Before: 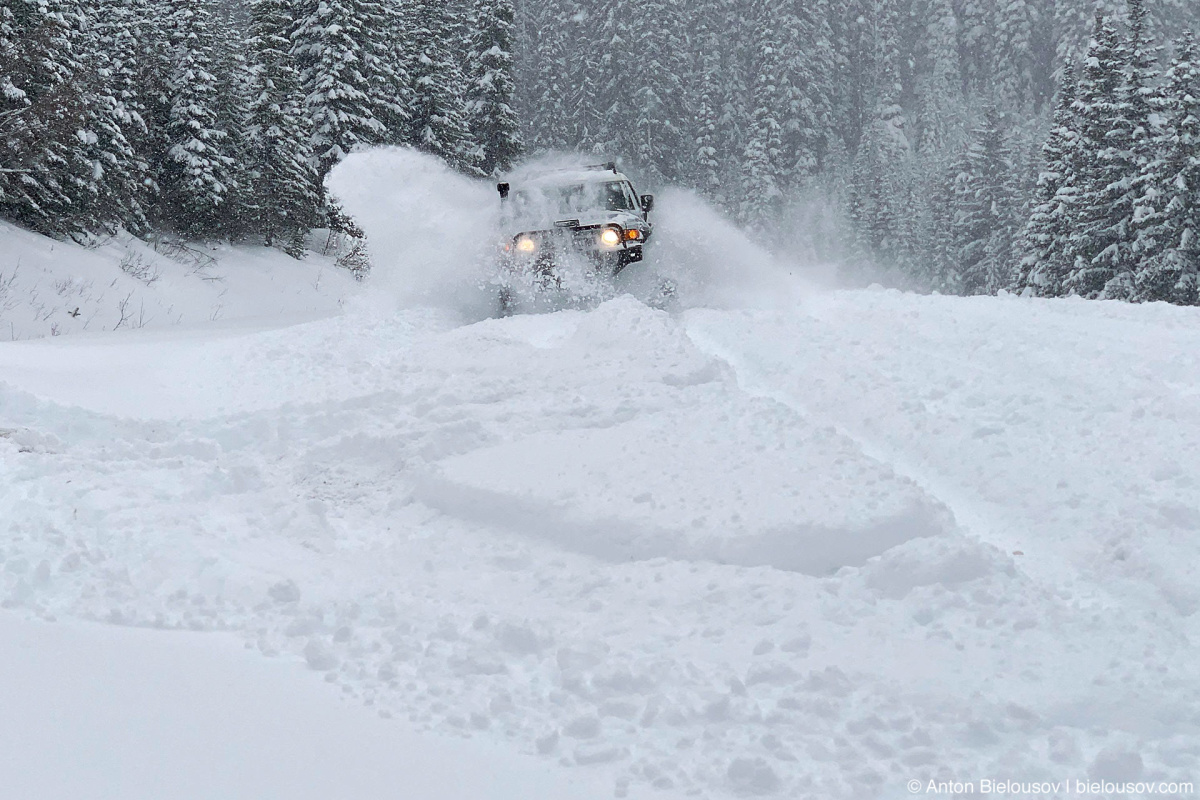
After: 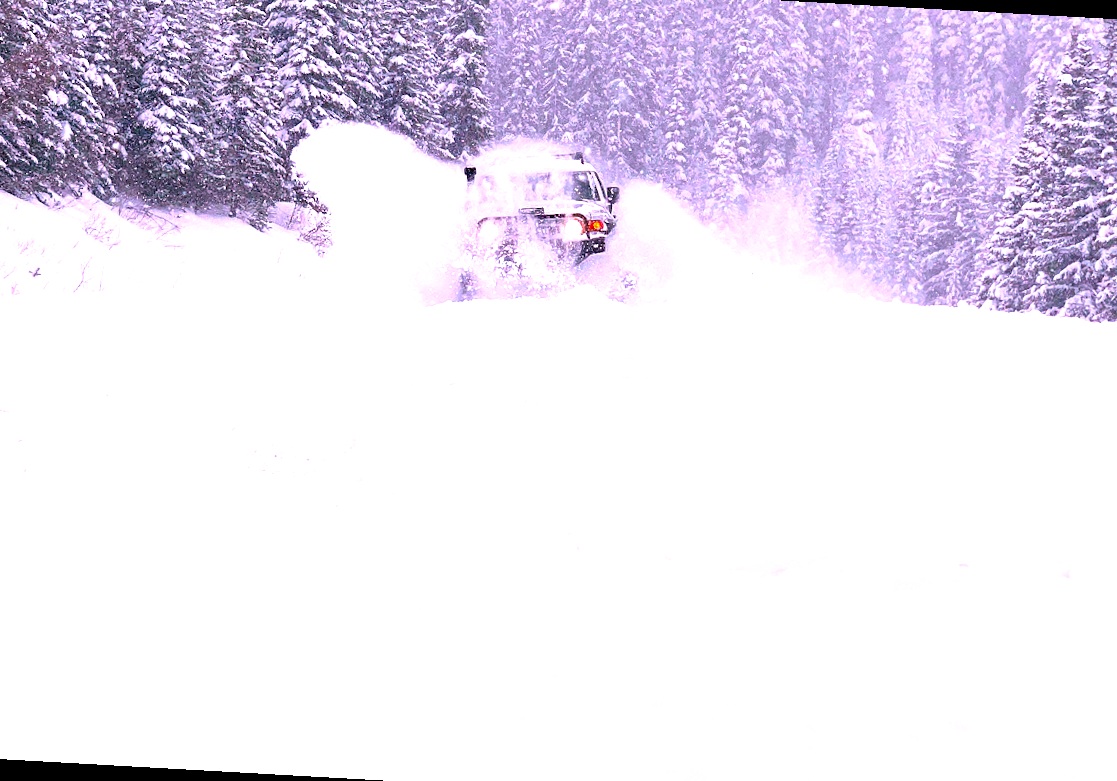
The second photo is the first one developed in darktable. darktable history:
color correction: highlights a* 19.22, highlights b* -11.64, saturation 1.65
exposure: exposure 1.272 EV, compensate highlight preservation false
crop and rotate: angle -3.2°, left 5.351%, top 5.162%, right 4.739%, bottom 4.551%
local contrast: mode bilateral grid, contrast 20, coarseness 49, detail 119%, midtone range 0.2
